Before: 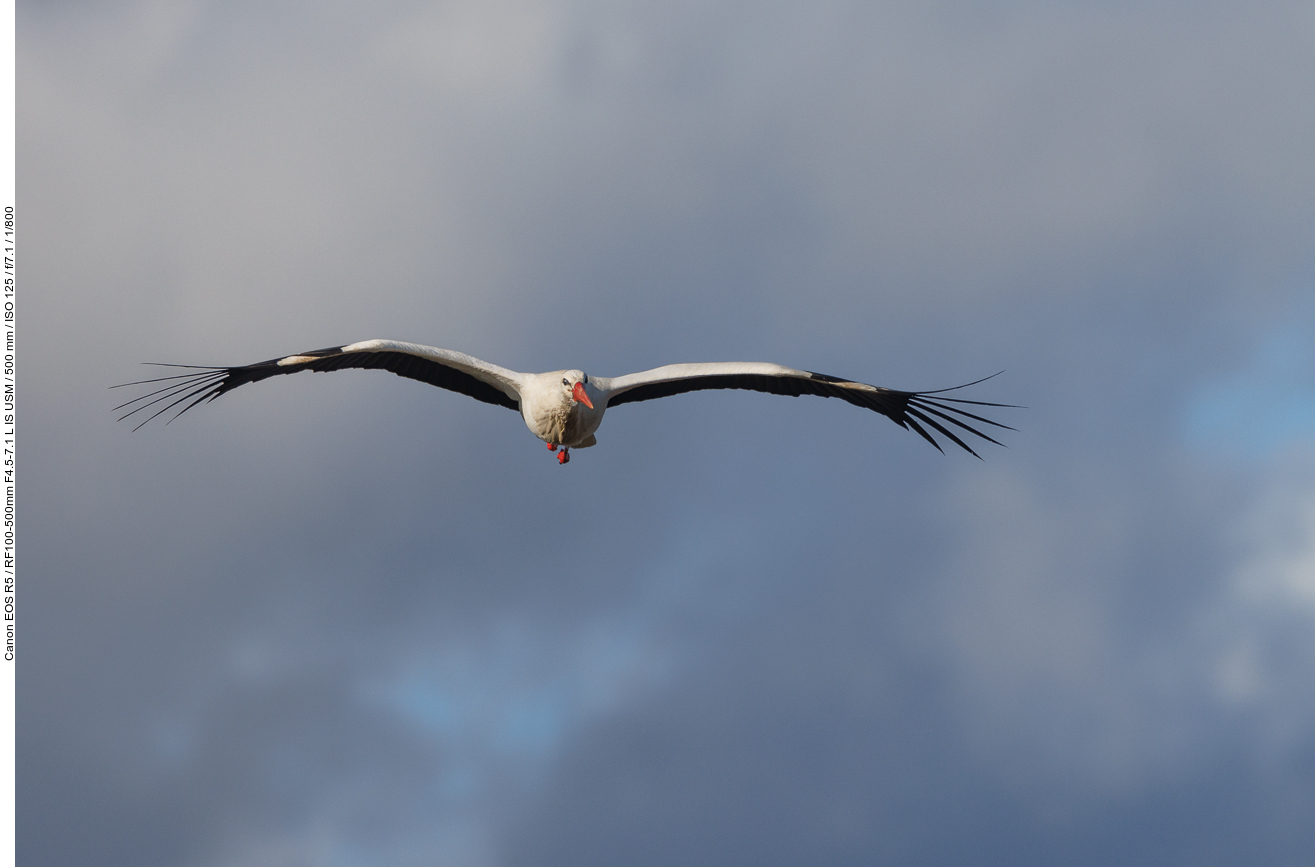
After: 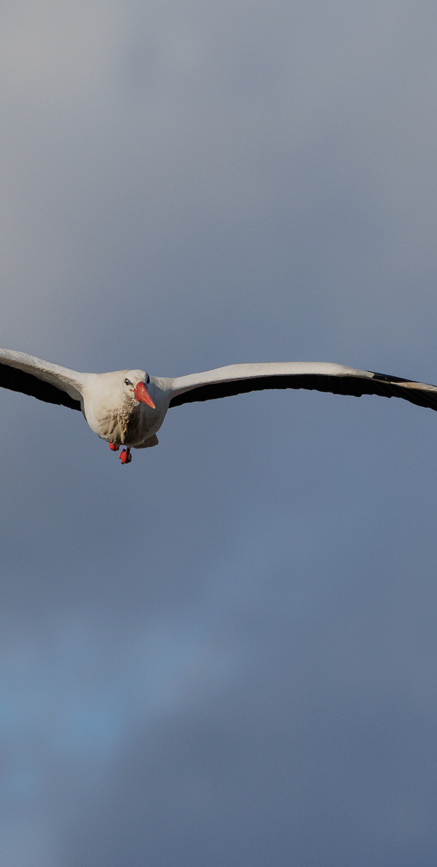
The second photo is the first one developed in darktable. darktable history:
crop: left 33.36%, right 33.36%
filmic rgb: black relative exposure -7.65 EV, white relative exposure 4.56 EV, hardness 3.61, color science v6 (2022)
